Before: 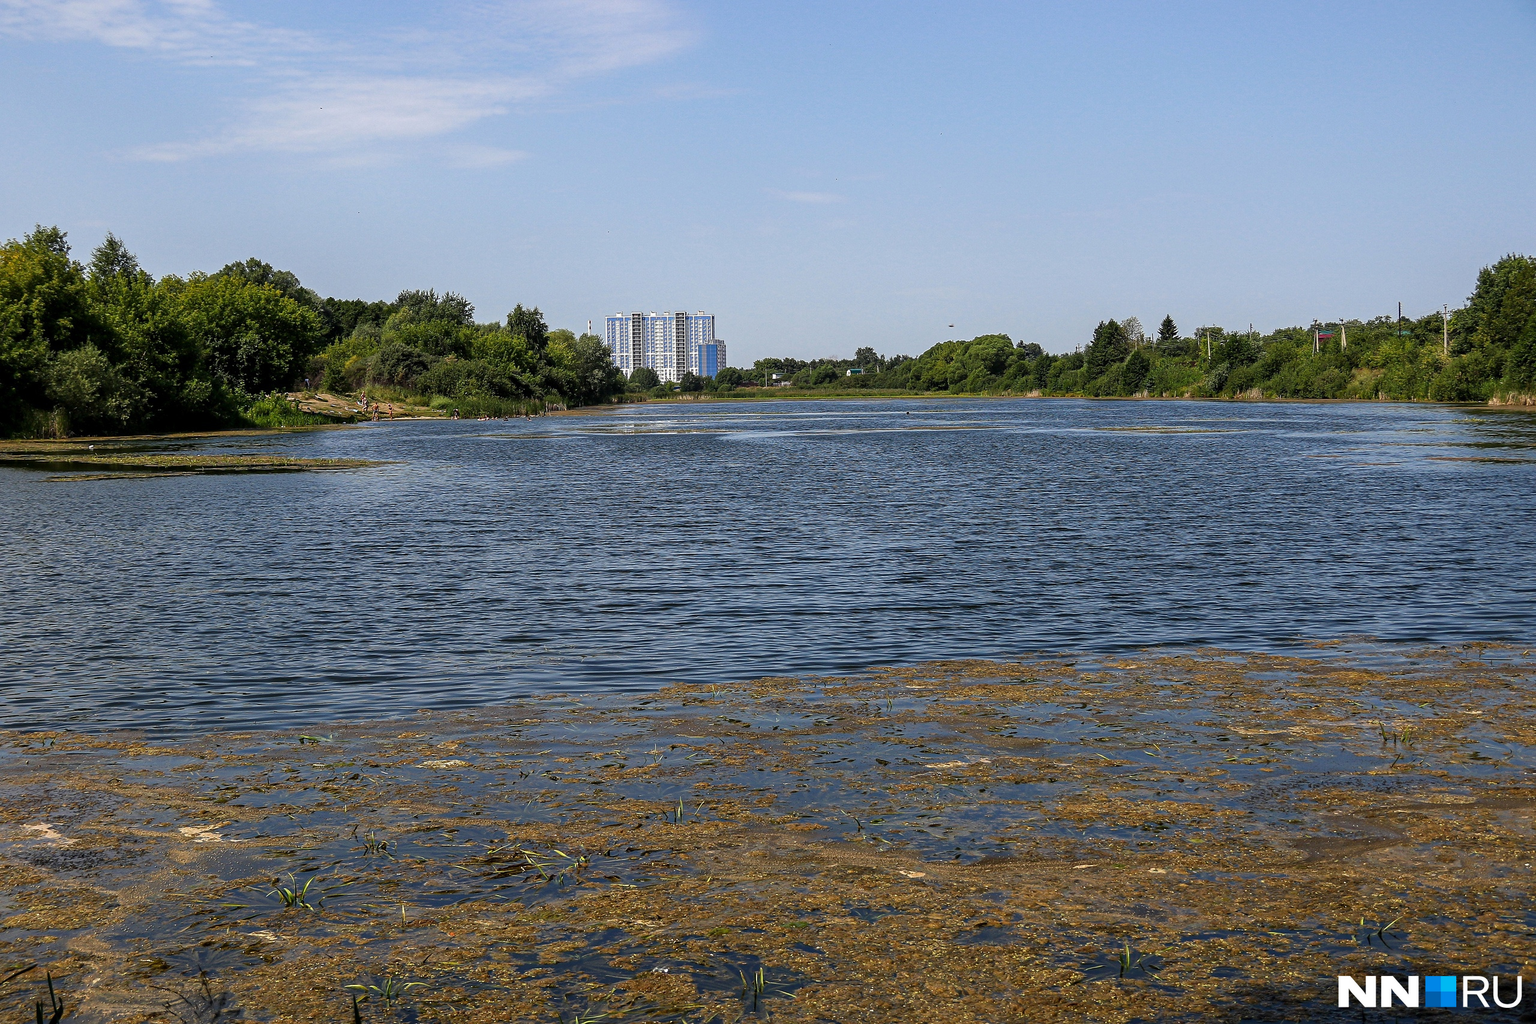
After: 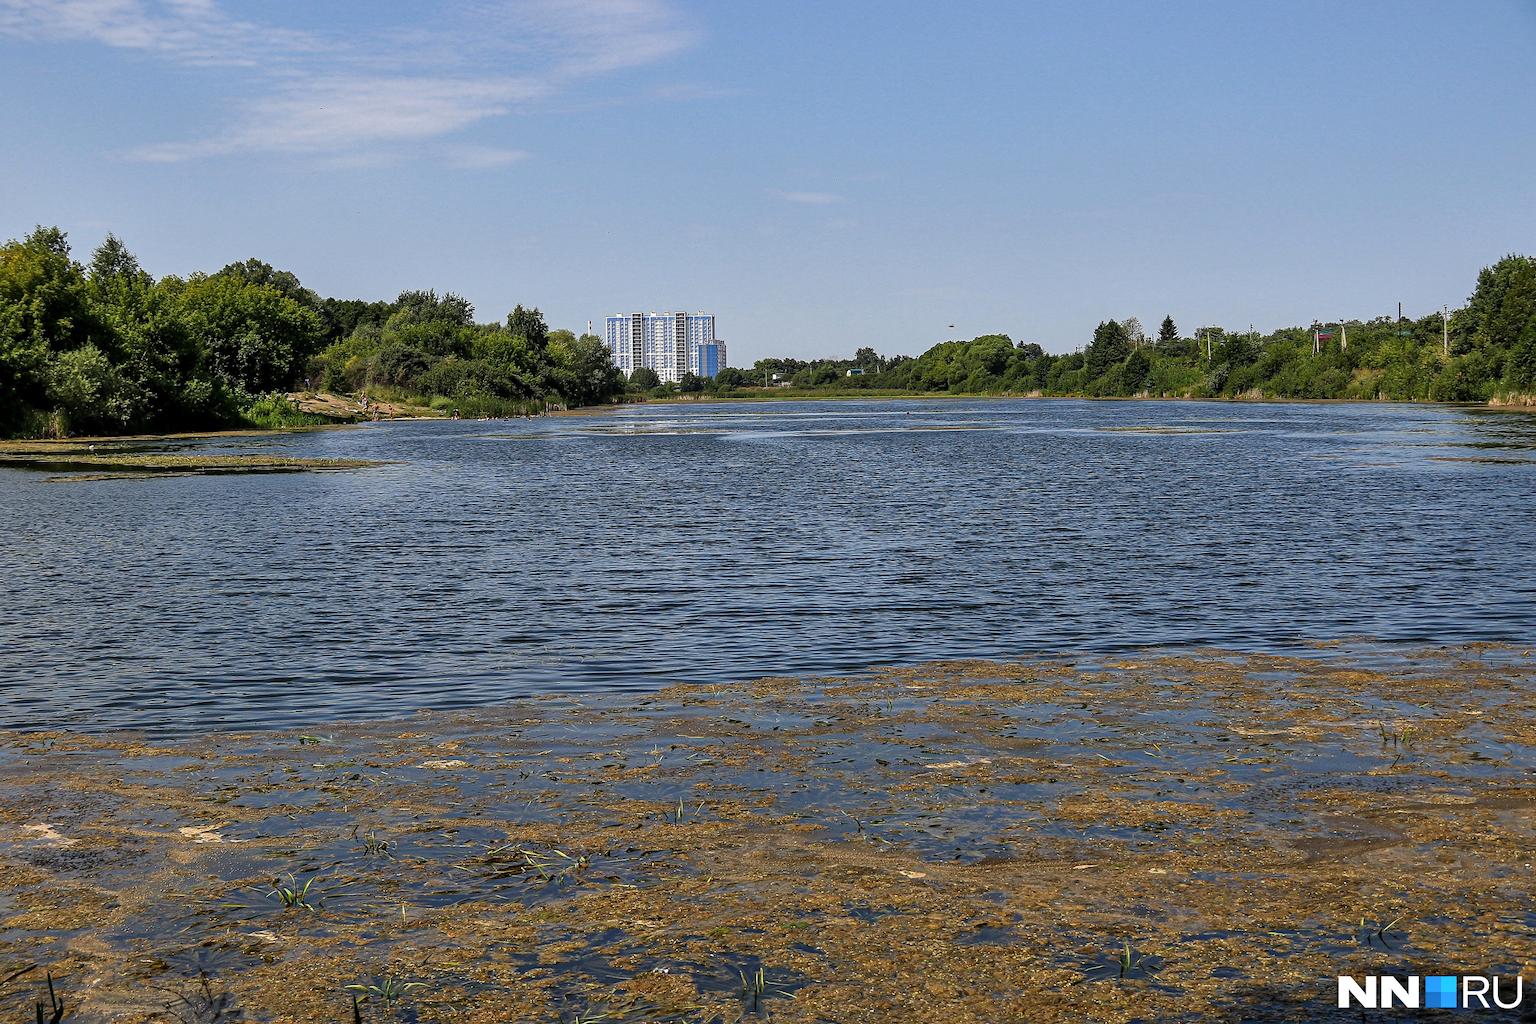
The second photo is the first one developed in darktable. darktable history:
shadows and highlights: highlights color adjustment 72.83%, soften with gaussian
